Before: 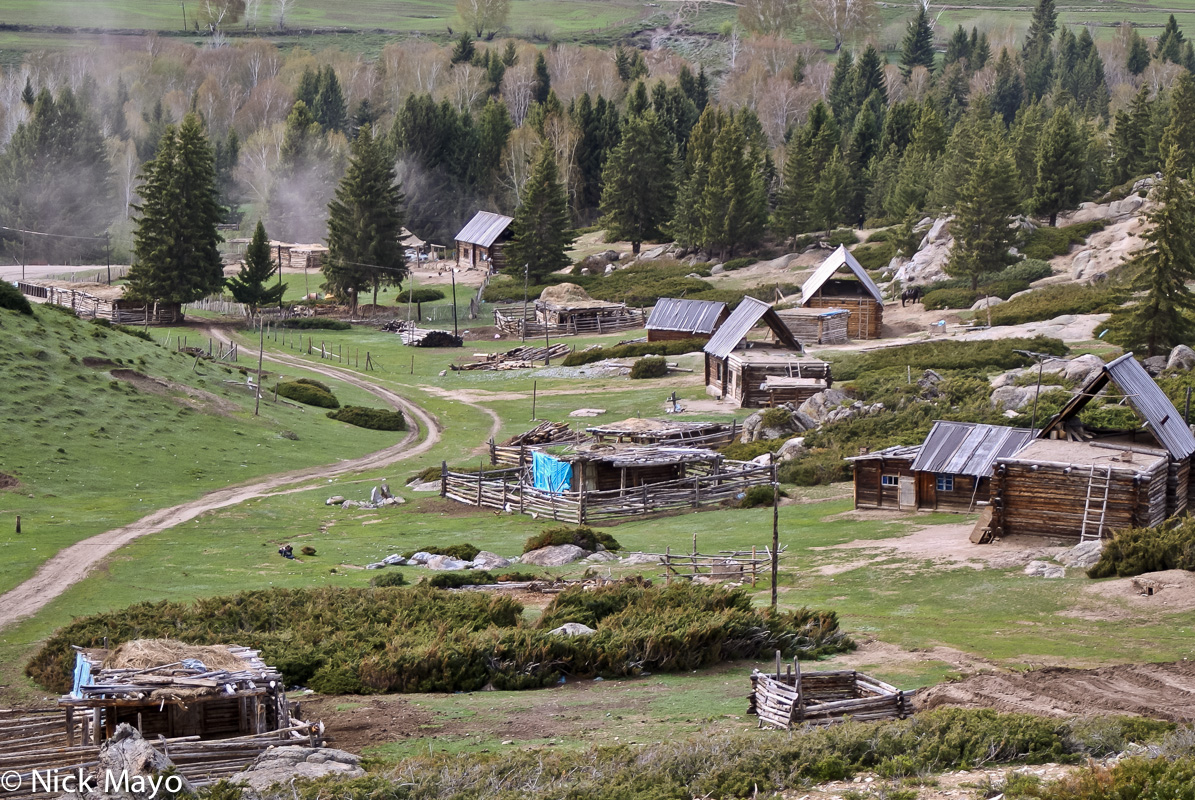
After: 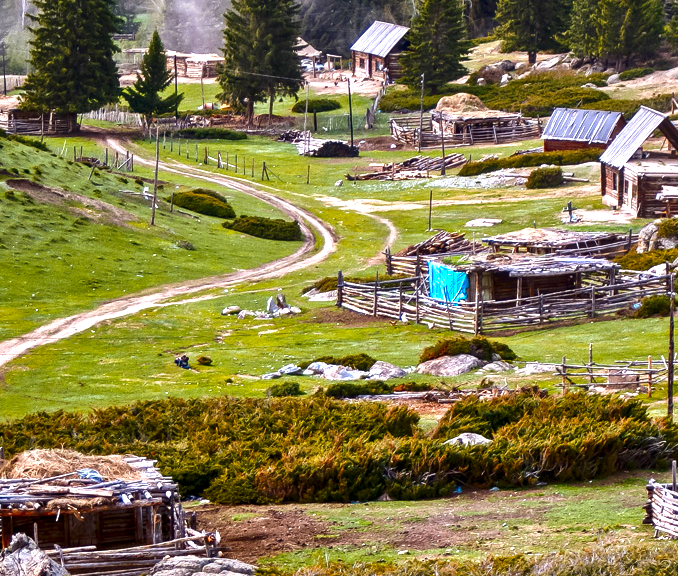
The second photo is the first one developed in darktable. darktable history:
color zones: curves: ch1 [(0.239, 0.552) (0.75, 0.5)]; ch2 [(0.25, 0.462) (0.749, 0.457)]
exposure: black level correction 0, exposure 0.84 EV, compensate highlight preservation false
contrast brightness saturation: brightness -0.198, saturation 0.08
local contrast: on, module defaults
crop: left 8.772%, top 23.777%, right 34.463%, bottom 4.149%
color balance rgb: linear chroma grading › shadows -30.37%, linear chroma grading › global chroma 34.617%, perceptual saturation grading › global saturation 20.985%, perceptual saturation grading › highlights -19.736%, perceptual saturation grading › shadows 29.466%
color calibration: illuminant same as pipeline (D50), adaptation none (bypass), x 0.332, y 0.334, temperature 5010.62 K
